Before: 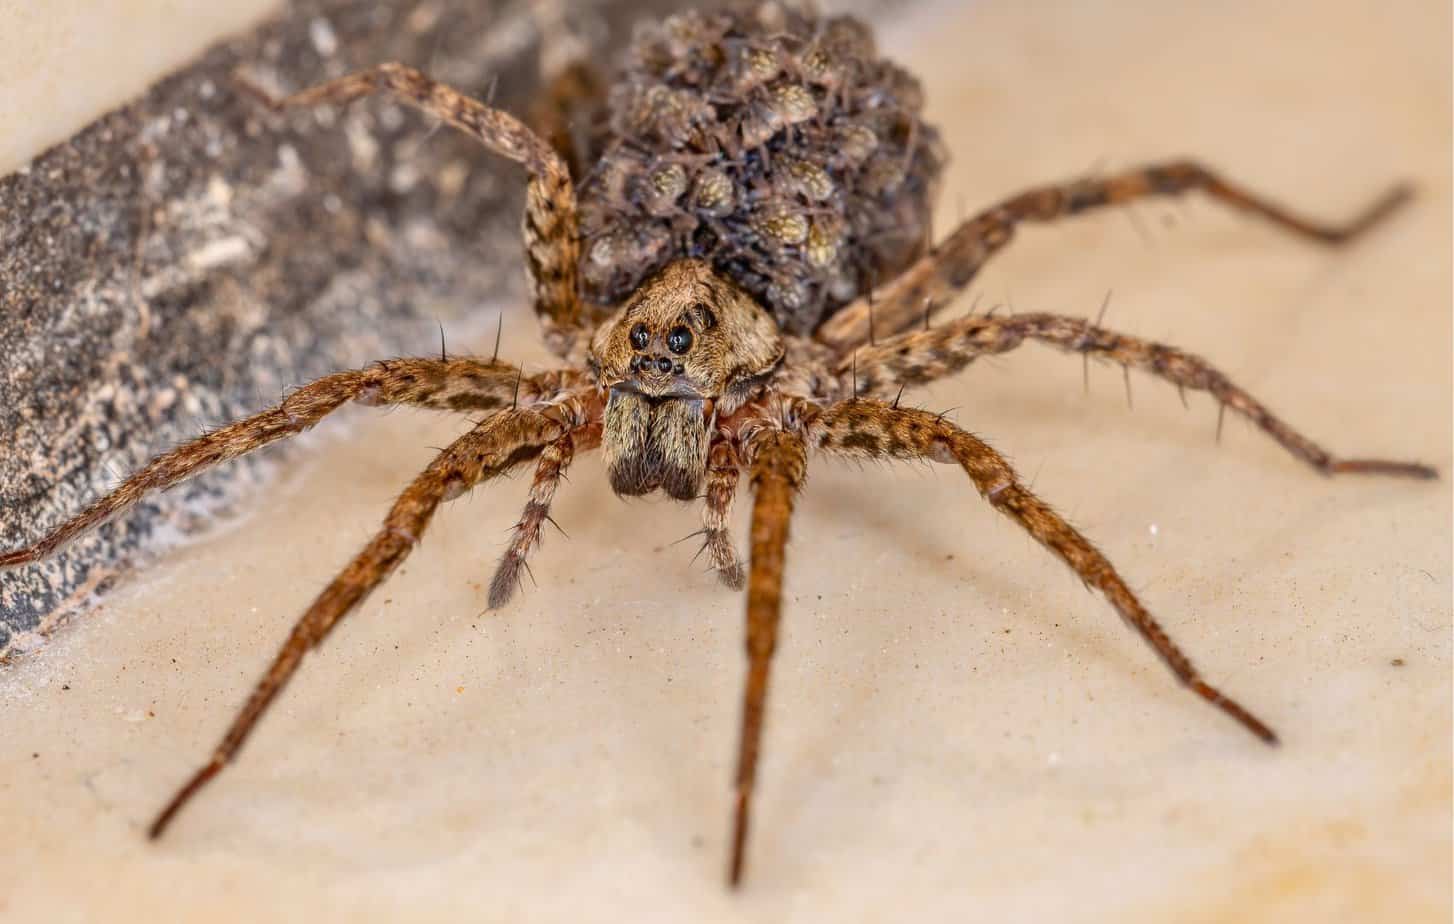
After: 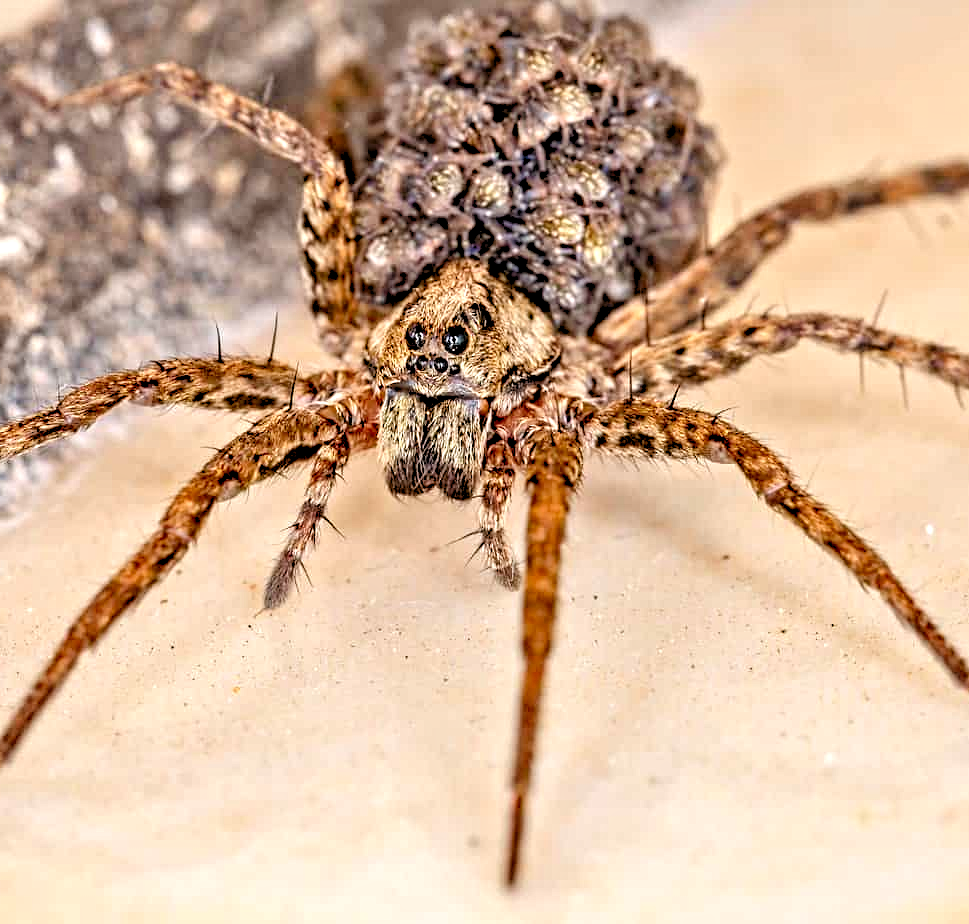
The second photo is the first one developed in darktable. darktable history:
levels: black 3.83%, white 90.64%, levels [0.044, 0.416, 0.908]
contrast equalizer: octaves 7, y [[0.5, 0.542, 0.583, 0.625, 0.667, 0.708], [0.5 ×6], [0.5 ×6], [0 ×6], [0 ×6]]
crop: left 15.419%, right 17.914%
